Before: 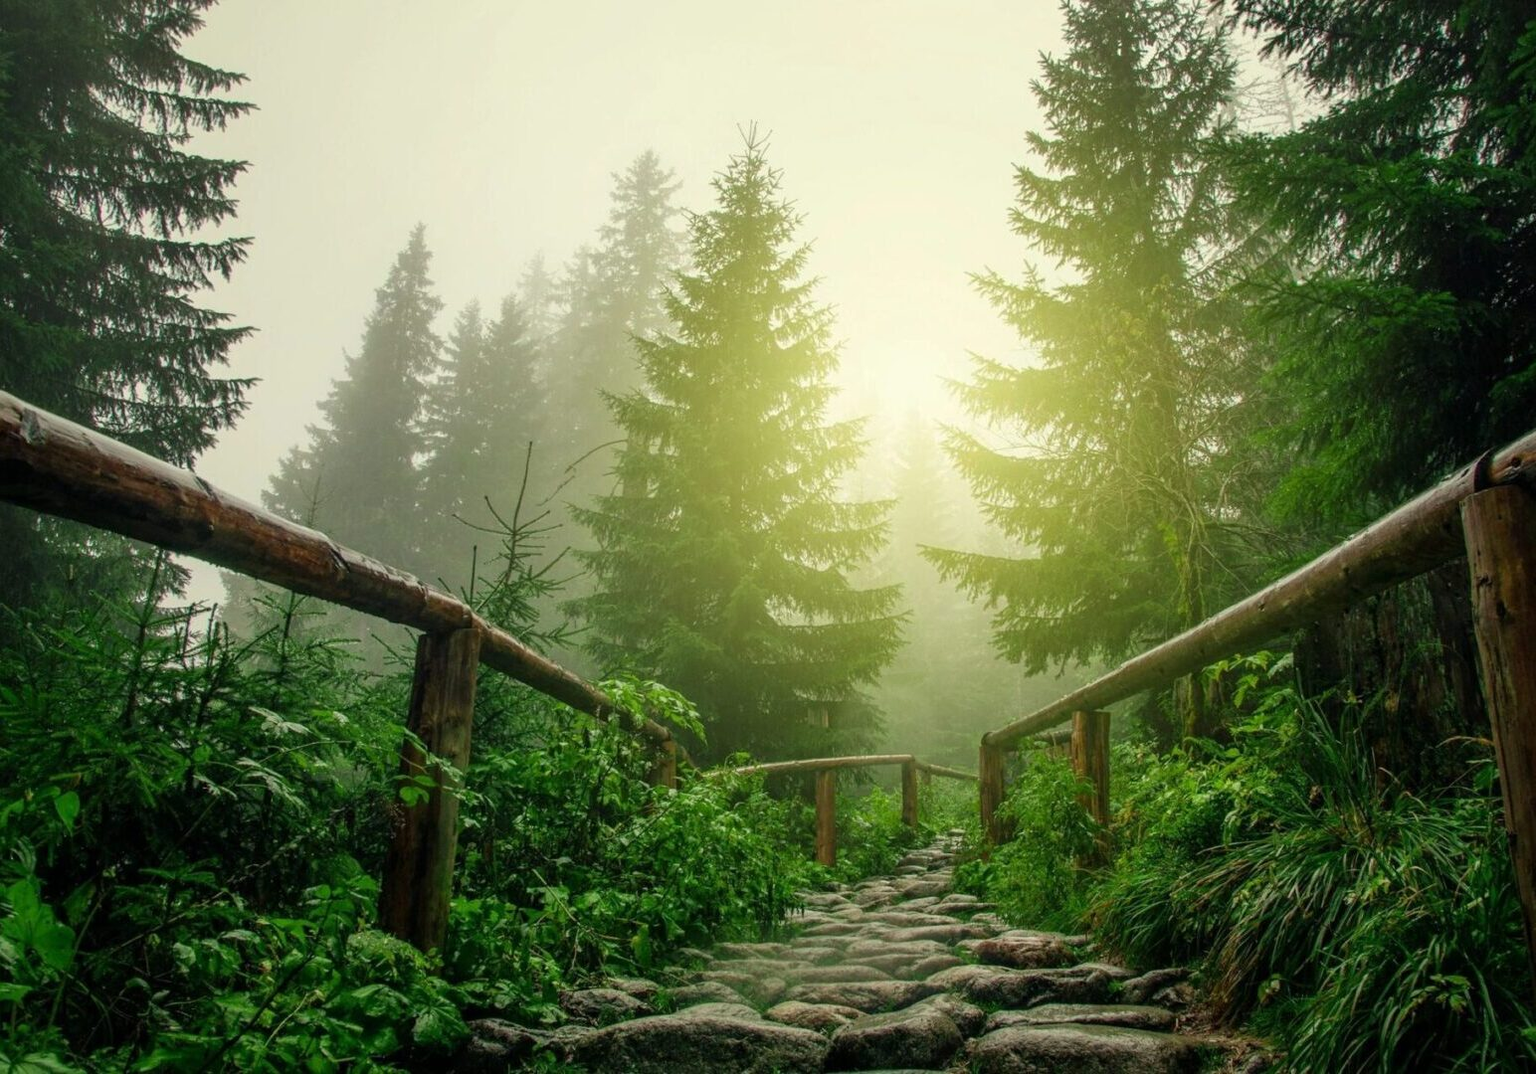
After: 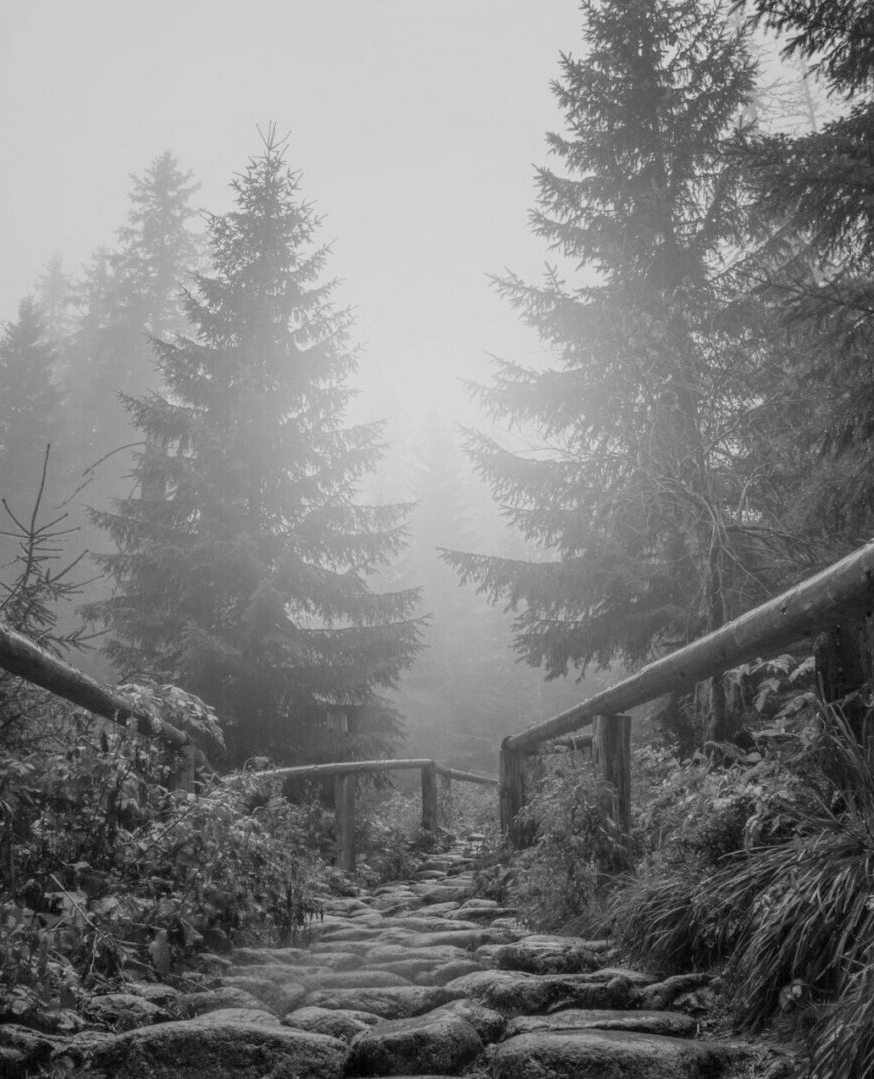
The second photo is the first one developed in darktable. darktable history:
crop: left 31.458%, top 0%, right 11.876%
color balance rgb: shadows lift › chroma 1%, shadows lift › hue 113°, highlights gain › chroma 0.2%, highlights gain › hue 333°, perceptual saturation grading › global saturation 20%, perceptual saturation grading › highlights -50%, perceptual saturation grading › shadows 25%, contrast -20%
monochrome: on, module defaults
